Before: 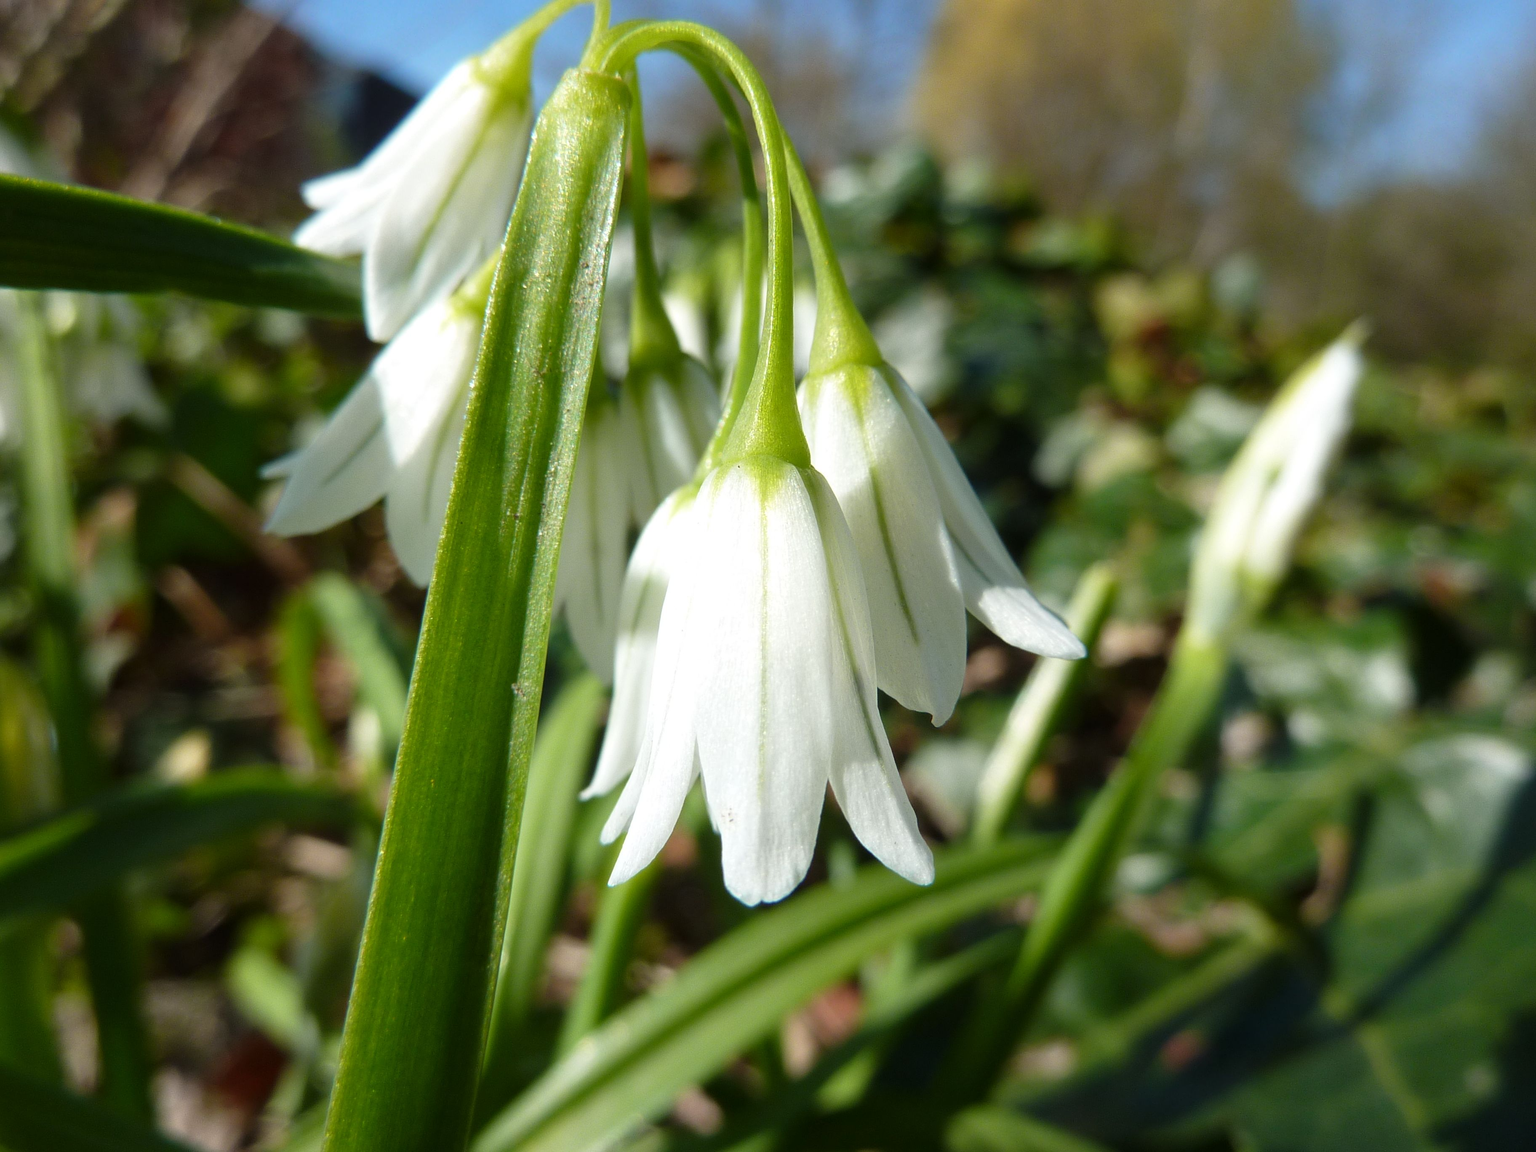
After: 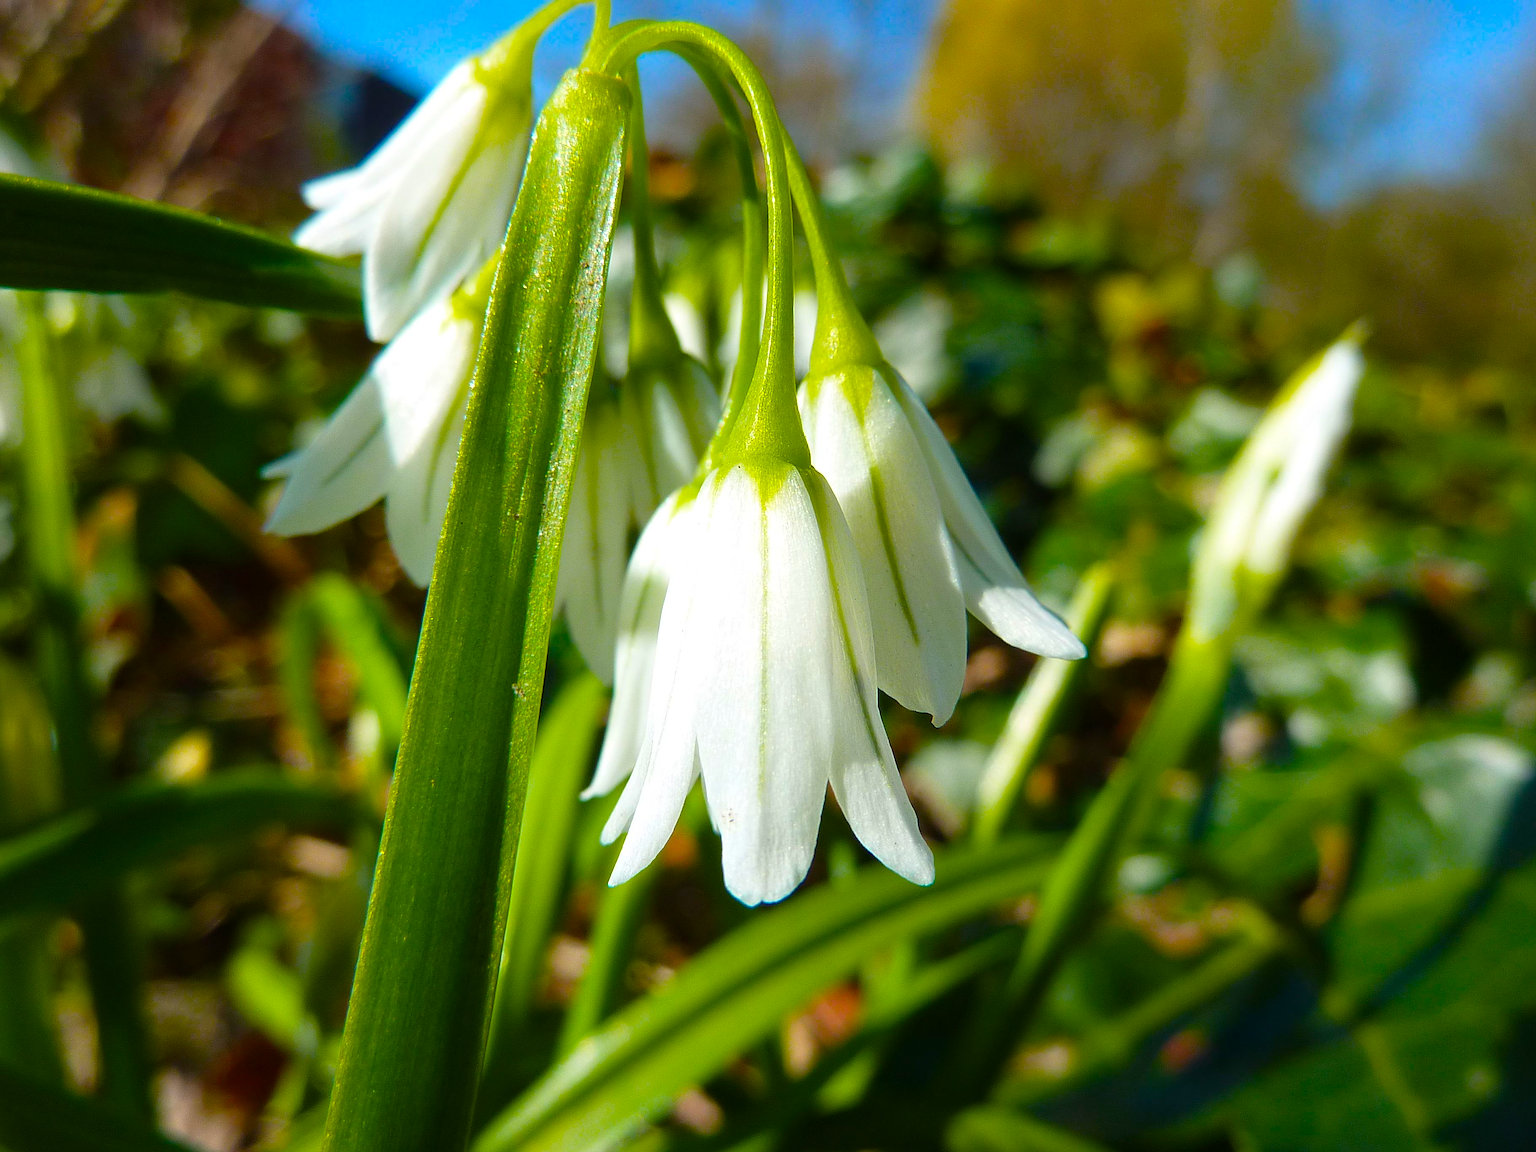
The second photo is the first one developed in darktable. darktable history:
sharpen: amount 0.901
color balance rgb: linear chroma grading › global chroma 25%, perceptual saturation grading › global saturation 50%
